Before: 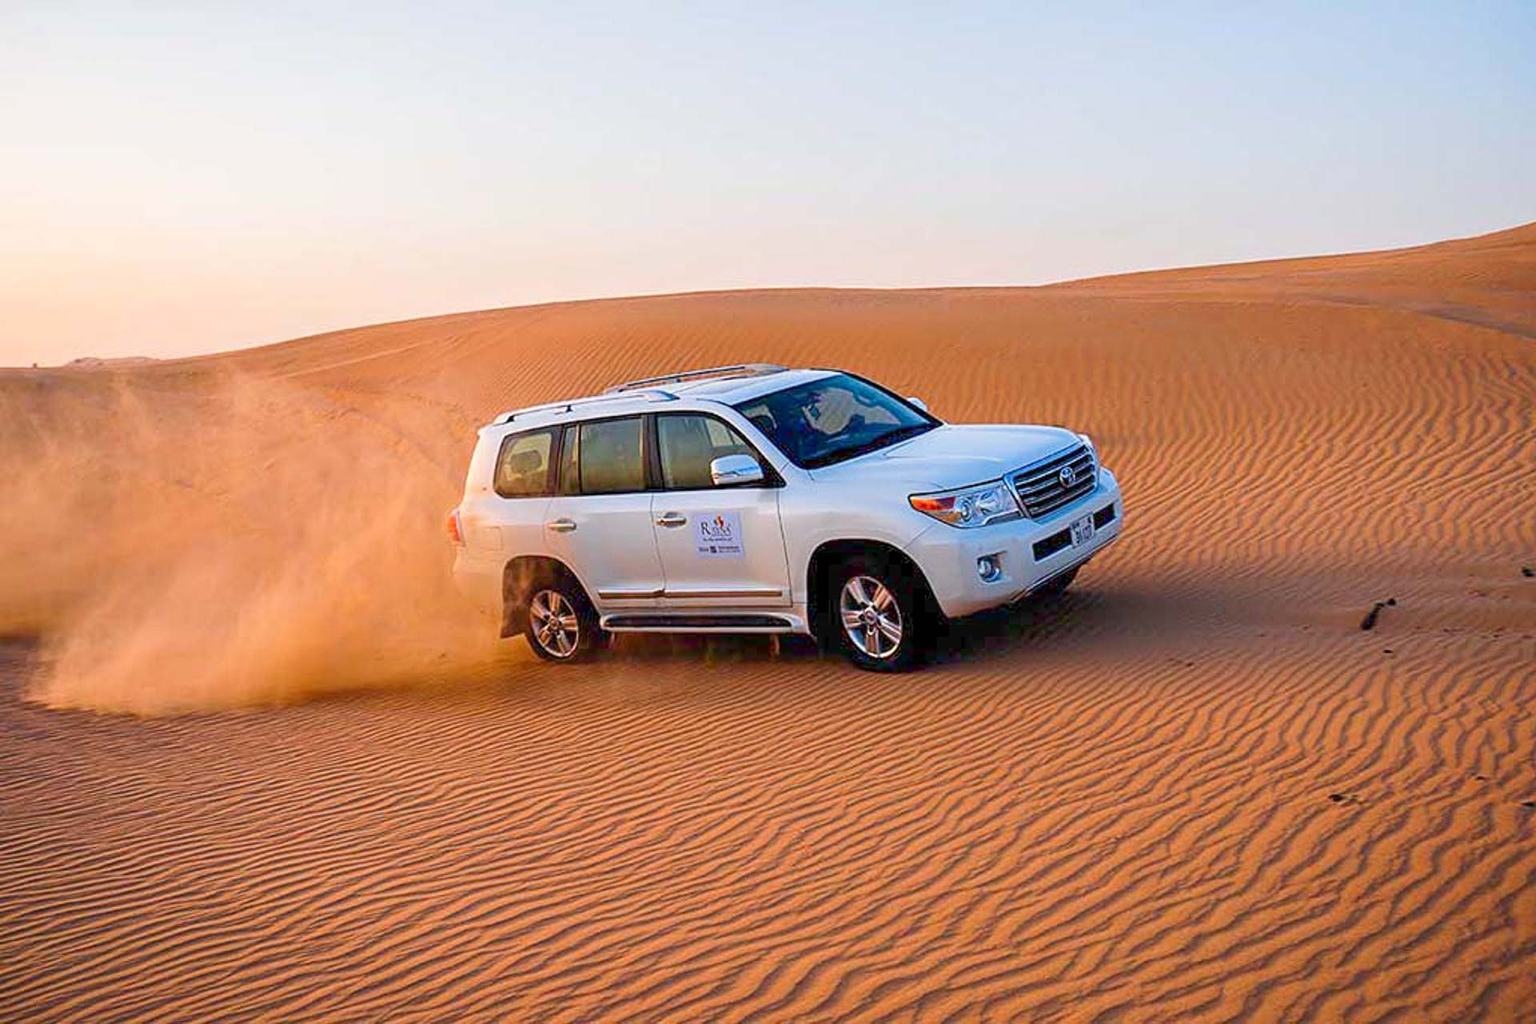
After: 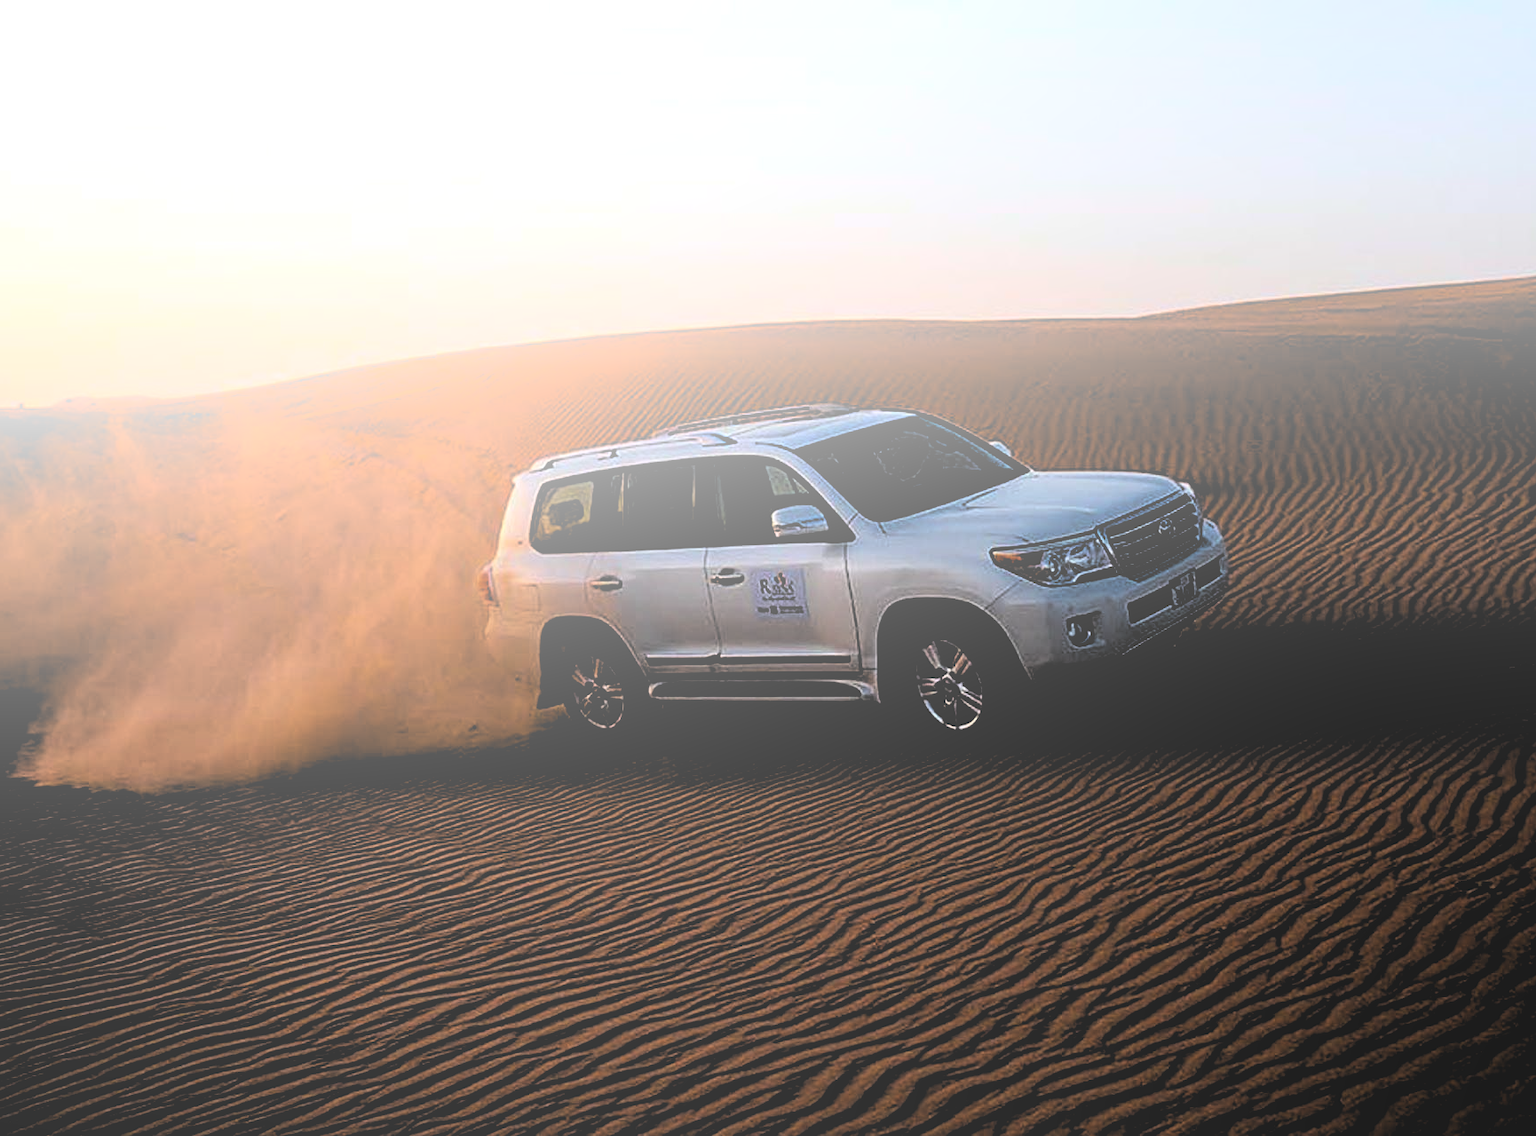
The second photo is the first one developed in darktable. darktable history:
levels: levels [0.514, 0.759, 1]
crop and rotate: left 1.088%, right 8.807%
bloom: size 70%, threshold 25%, strength 70%
